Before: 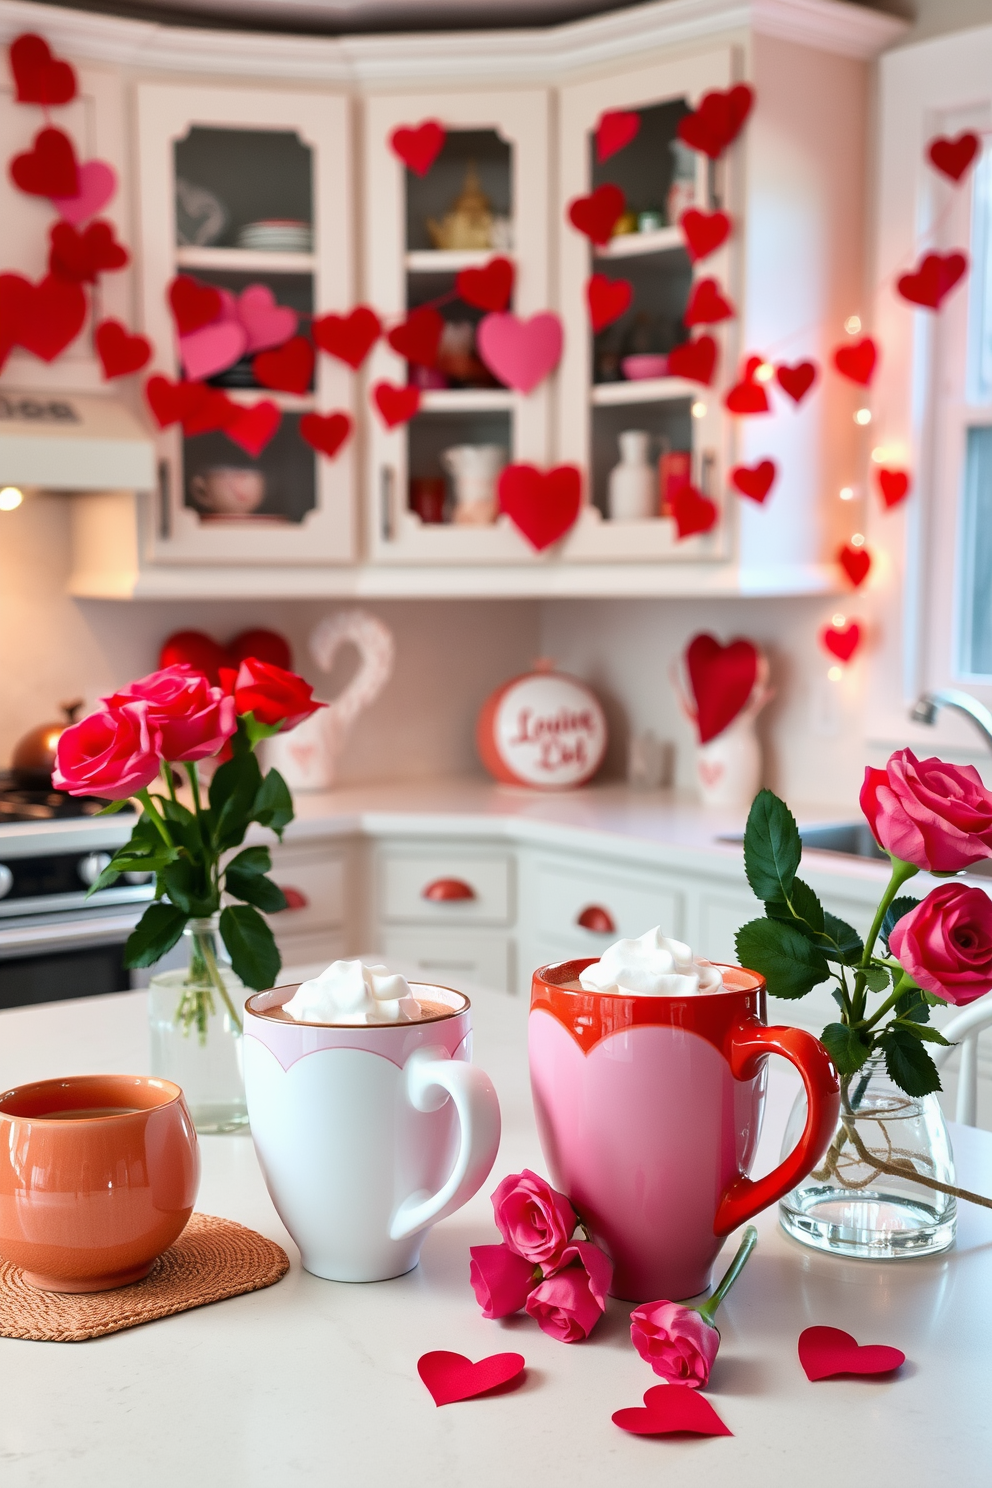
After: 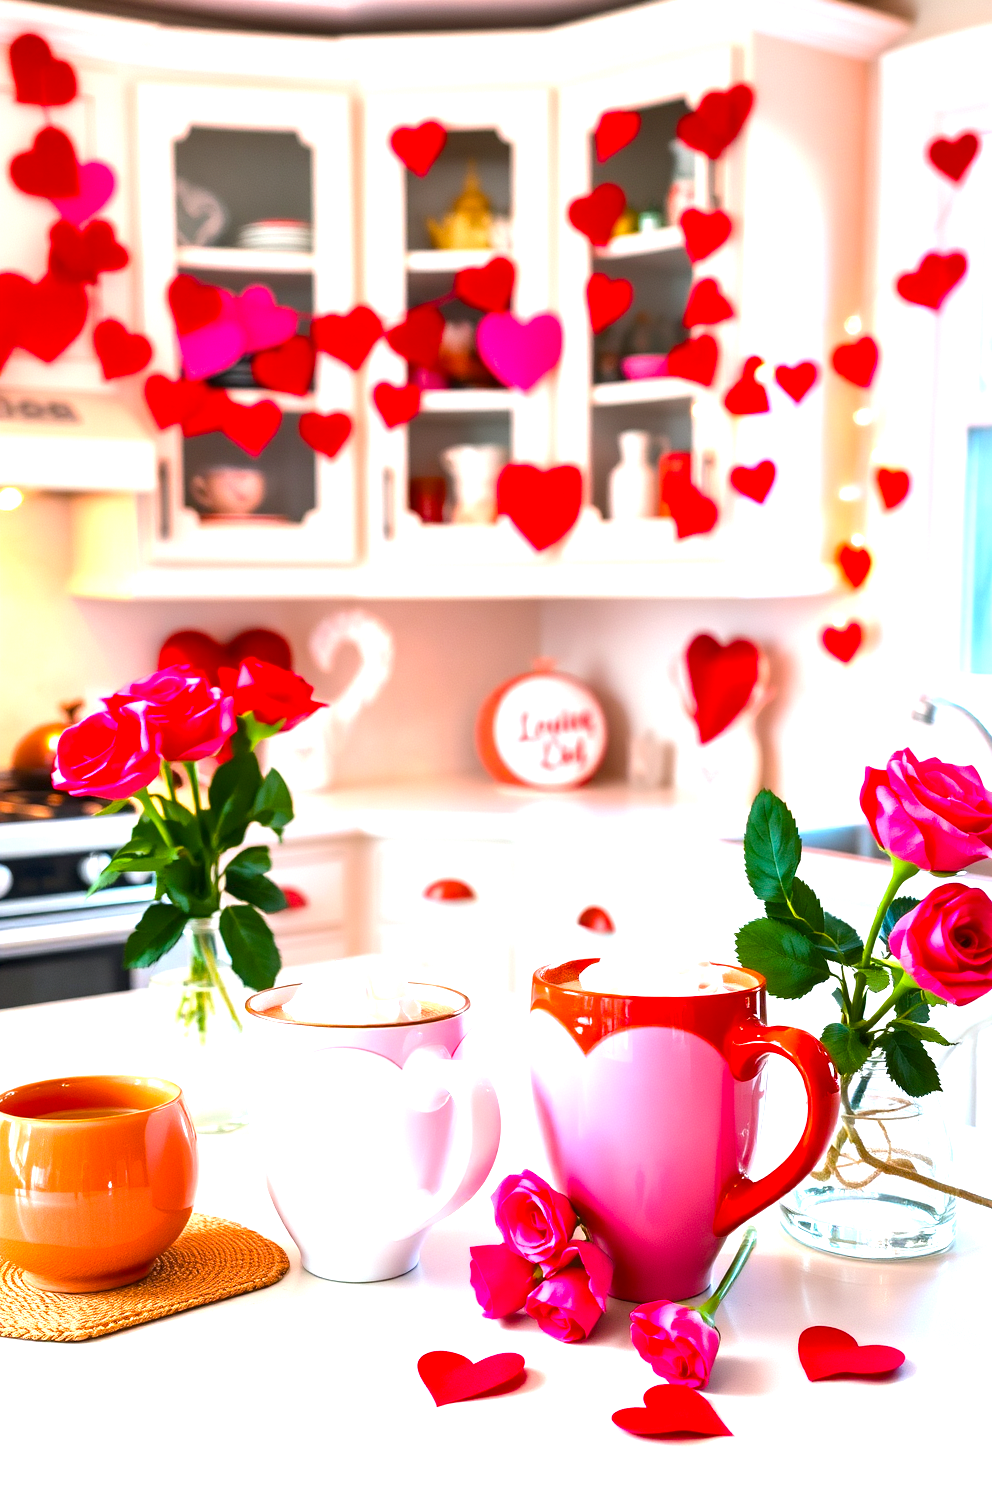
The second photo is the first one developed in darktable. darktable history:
exposure: exposure 1.25 EV, compensate exposure bias true, compensate highlight preservation false
white balance: red 1.009, blue 1.027
tone equalizer: on, module defaults
color balance rgb: linear chroma grading › global chroma 15%, perceptual saturation grading › global saturation 30%
